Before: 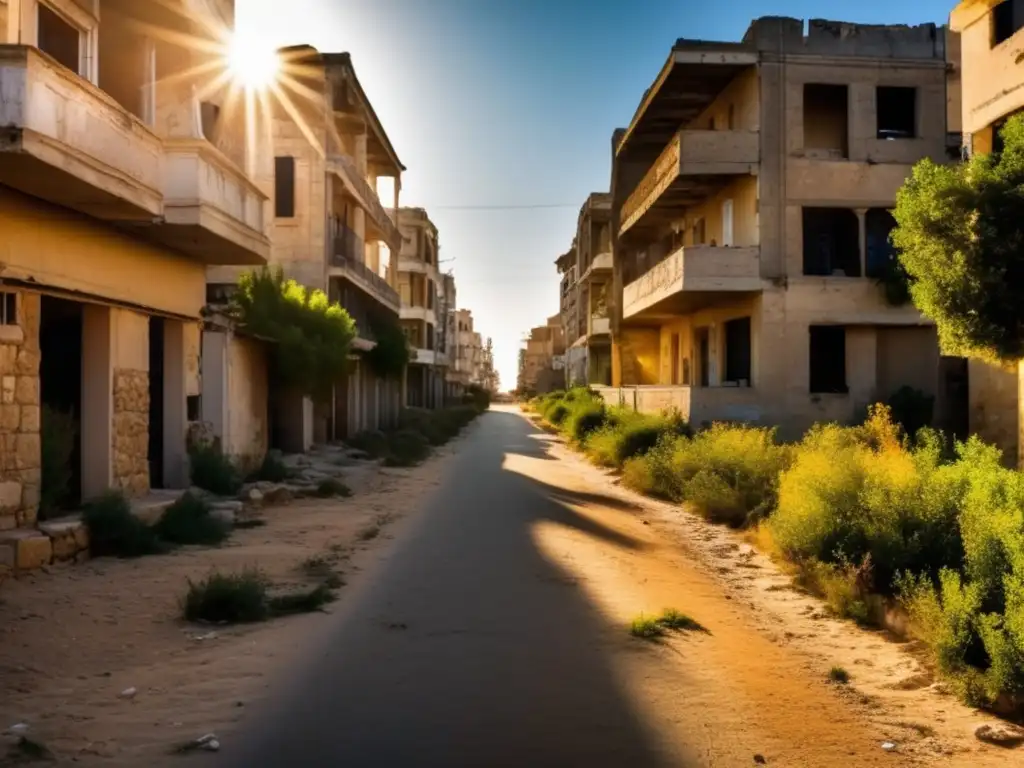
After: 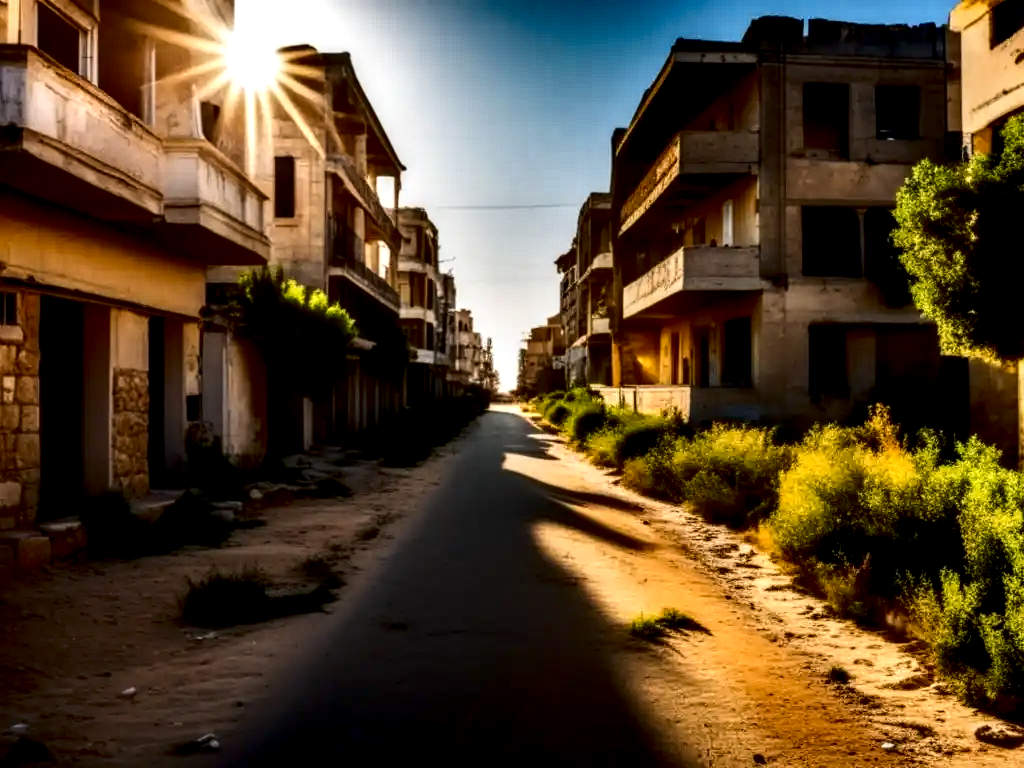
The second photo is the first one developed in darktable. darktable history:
contrast brightness saturation: contrast 0.24, brightness -0.24, saturation 0.14
local contrast: highlights 20%, shadows 70%, detail 170%
